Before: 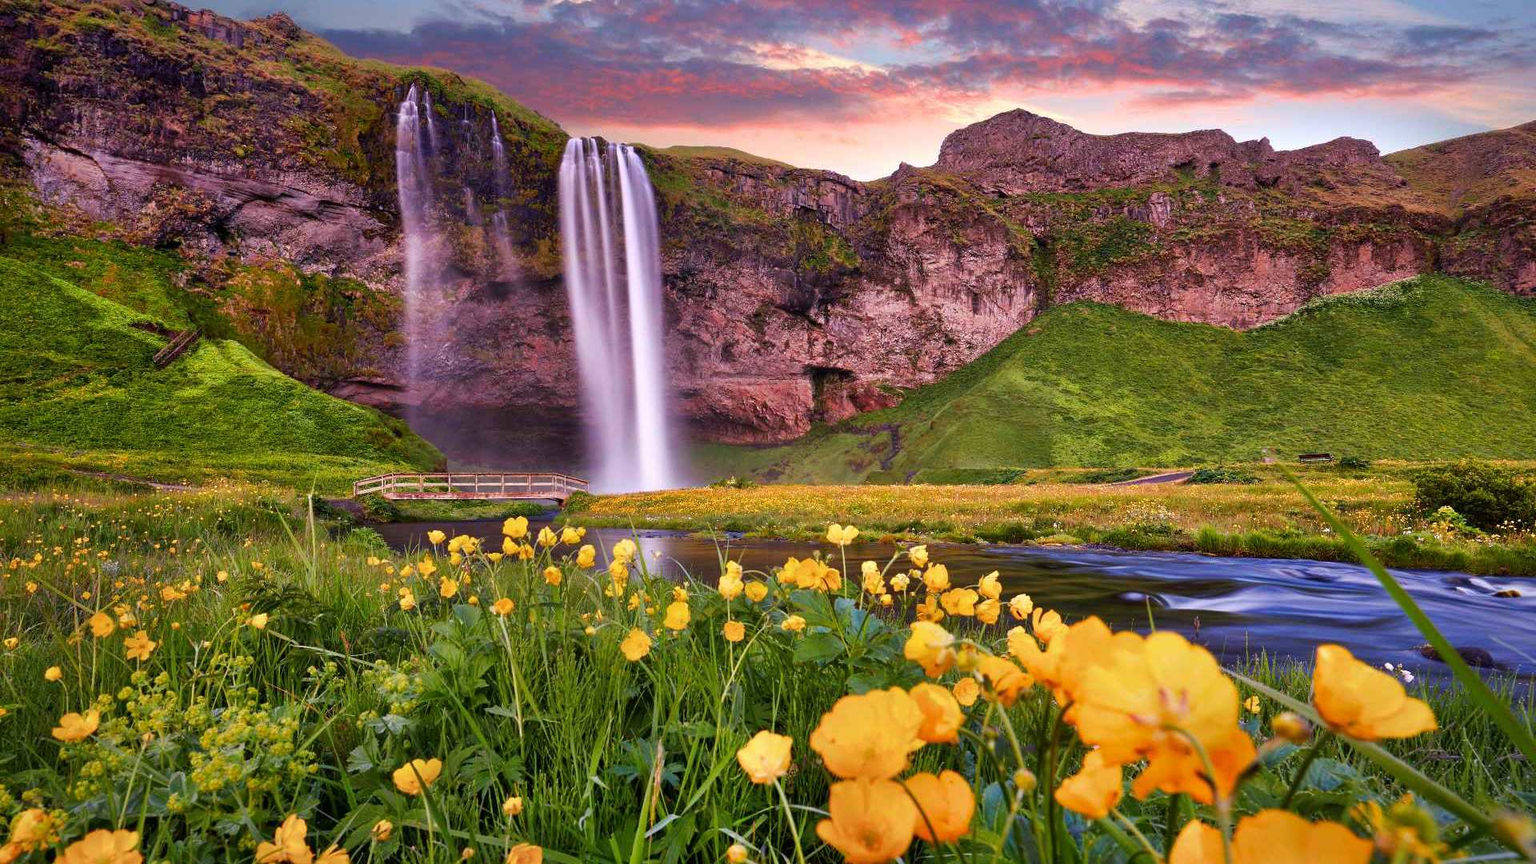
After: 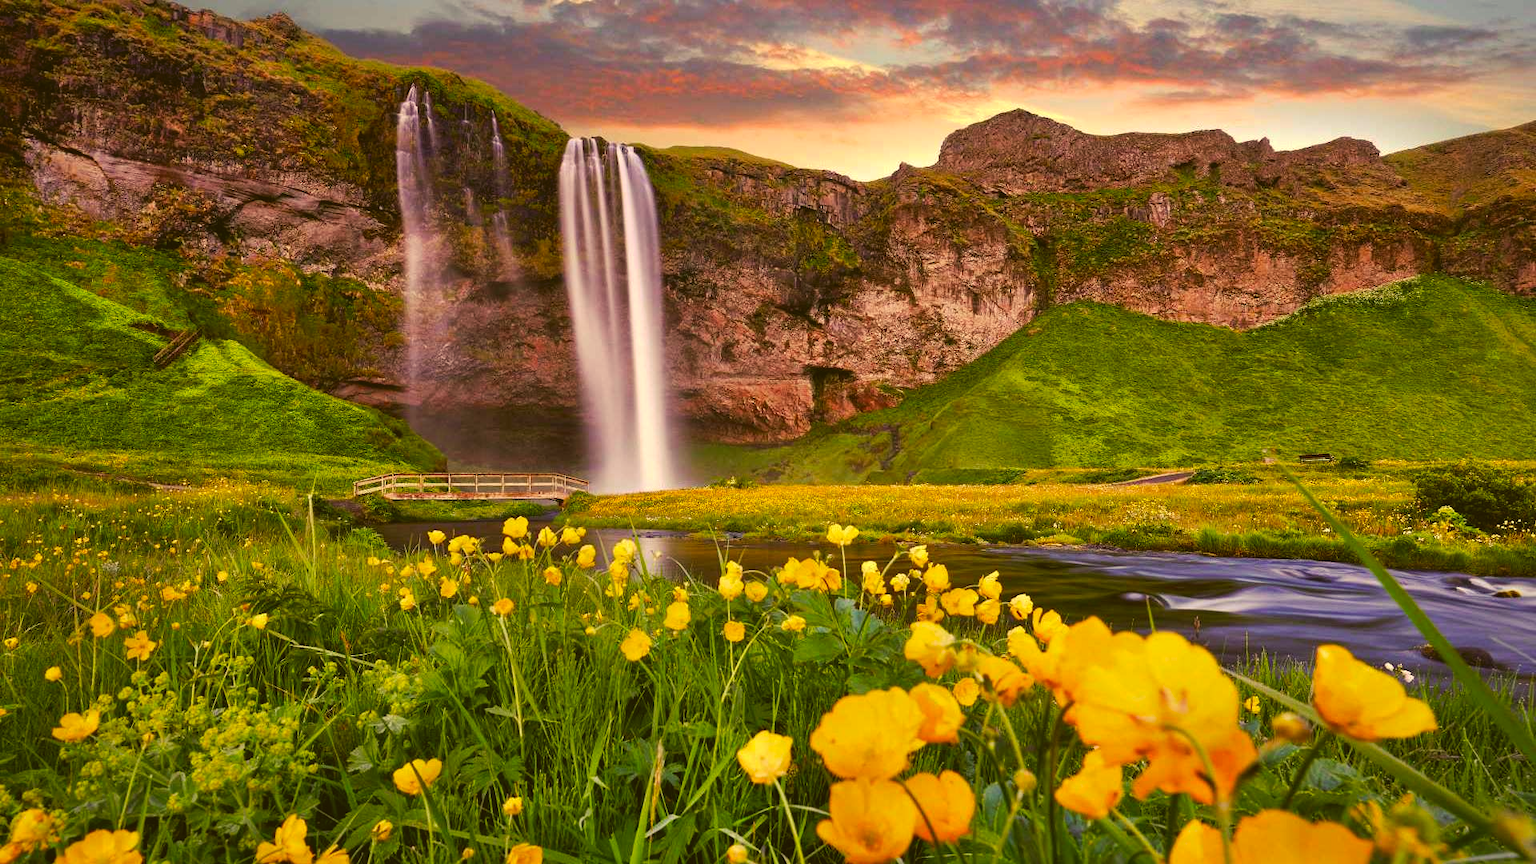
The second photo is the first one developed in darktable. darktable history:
color correction: highlights a* 0.085, highlights b* 29.41, shadows a* -0.323, shadows b* 21.56
tone curve: curves: ch0 [(0, 0) (0.003, 0.014) (0.011, 0.014) (0.025, 0.022) (0.044, 0.041) (0.069, 0.063) (0.1, 0.086) (0.136, 0.118) (0.177, 0.161) (0.224, 0.211) (0.277, 0.262) (0.335, 0.323) (0.399, 0.384) (0.468, 0.459) (0.543, 0.54) (0.623, 0.624) (0.709, 0.711) (0.801, 0.796) (0.898, 0.879) (1, 1)], preserve colors none
exposure: black level correction -0.009, exposure 0.071 EV, compensate highlight preservation false
